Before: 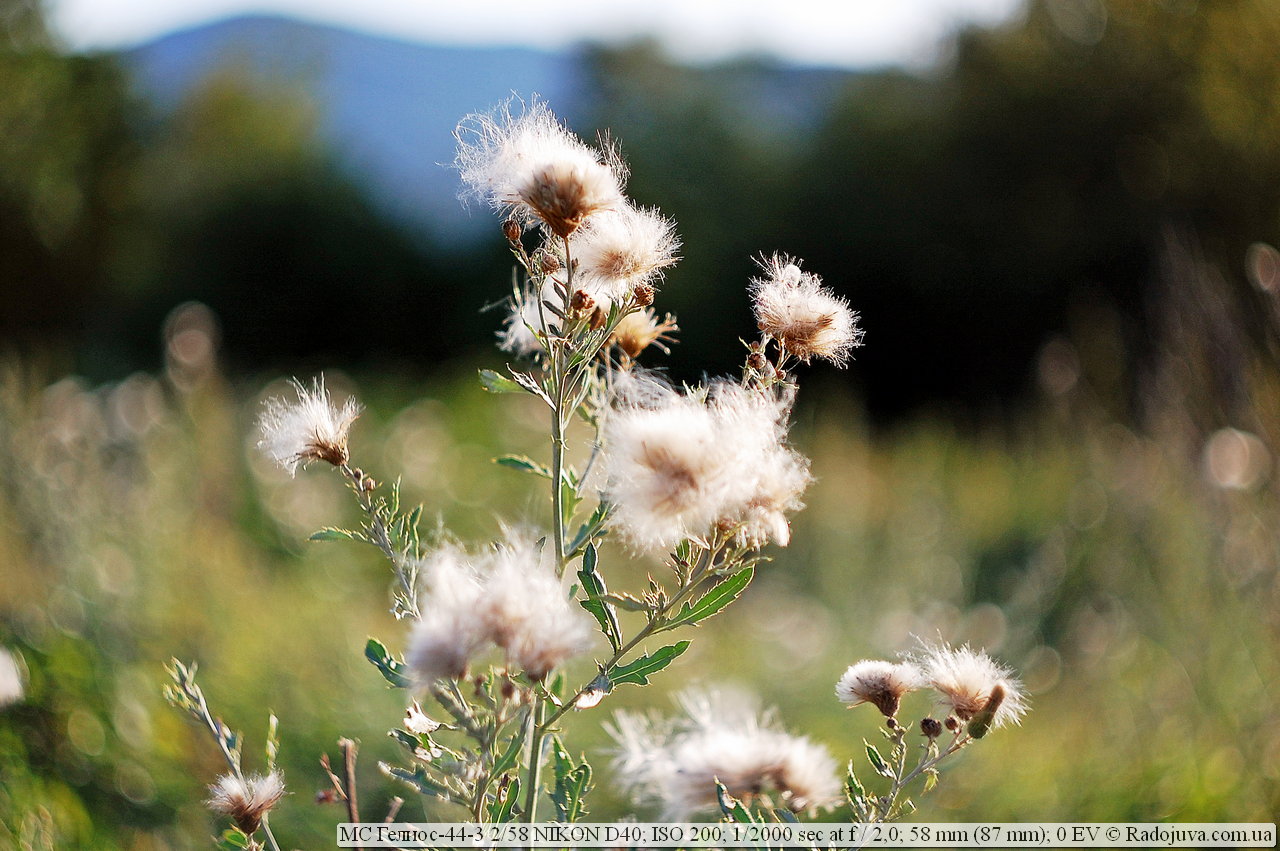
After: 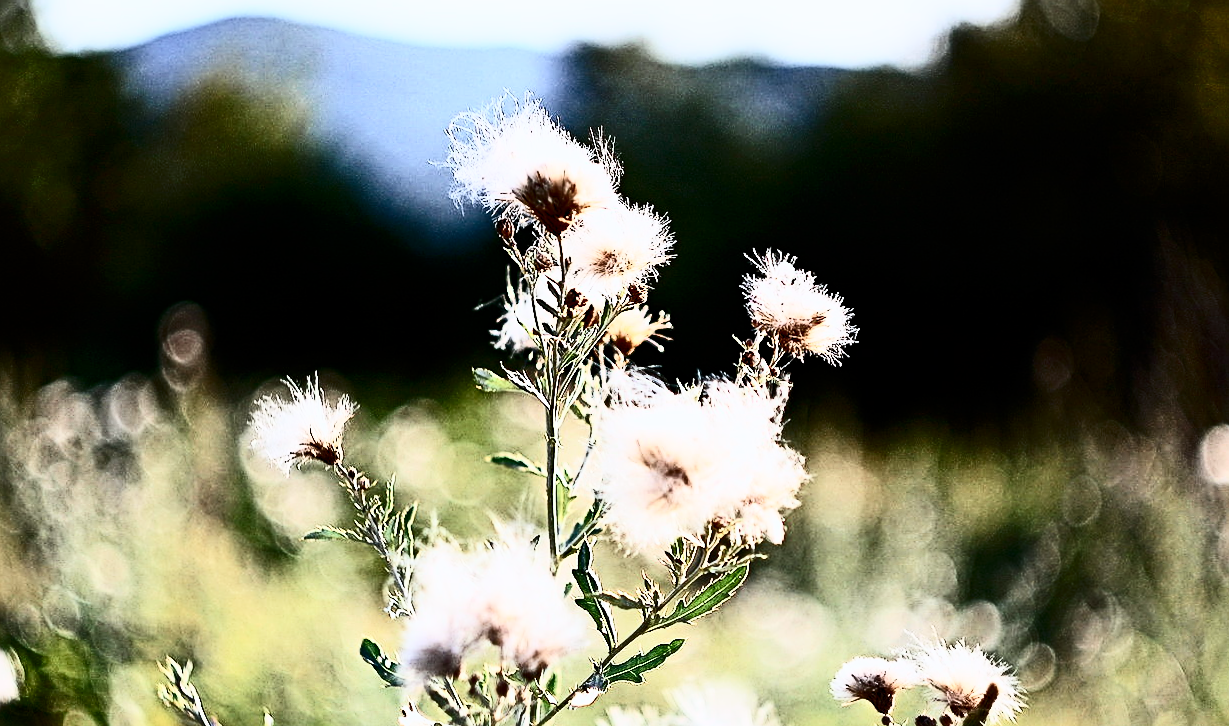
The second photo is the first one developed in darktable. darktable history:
filmic rgb: black relative exposure -7.65 EV, white relative exposure 4.56 EV, hardness 3.61
white balance: red 0.974, blue 1.044
crop and rotate: angle 0.2°, left 0.275%, right 3.127%, bottom 14.18%
exposure: compensate highlight preservation false
sharpen: radius 4
contrast brightness saturation: contrast 0.93, brightness 0.2
